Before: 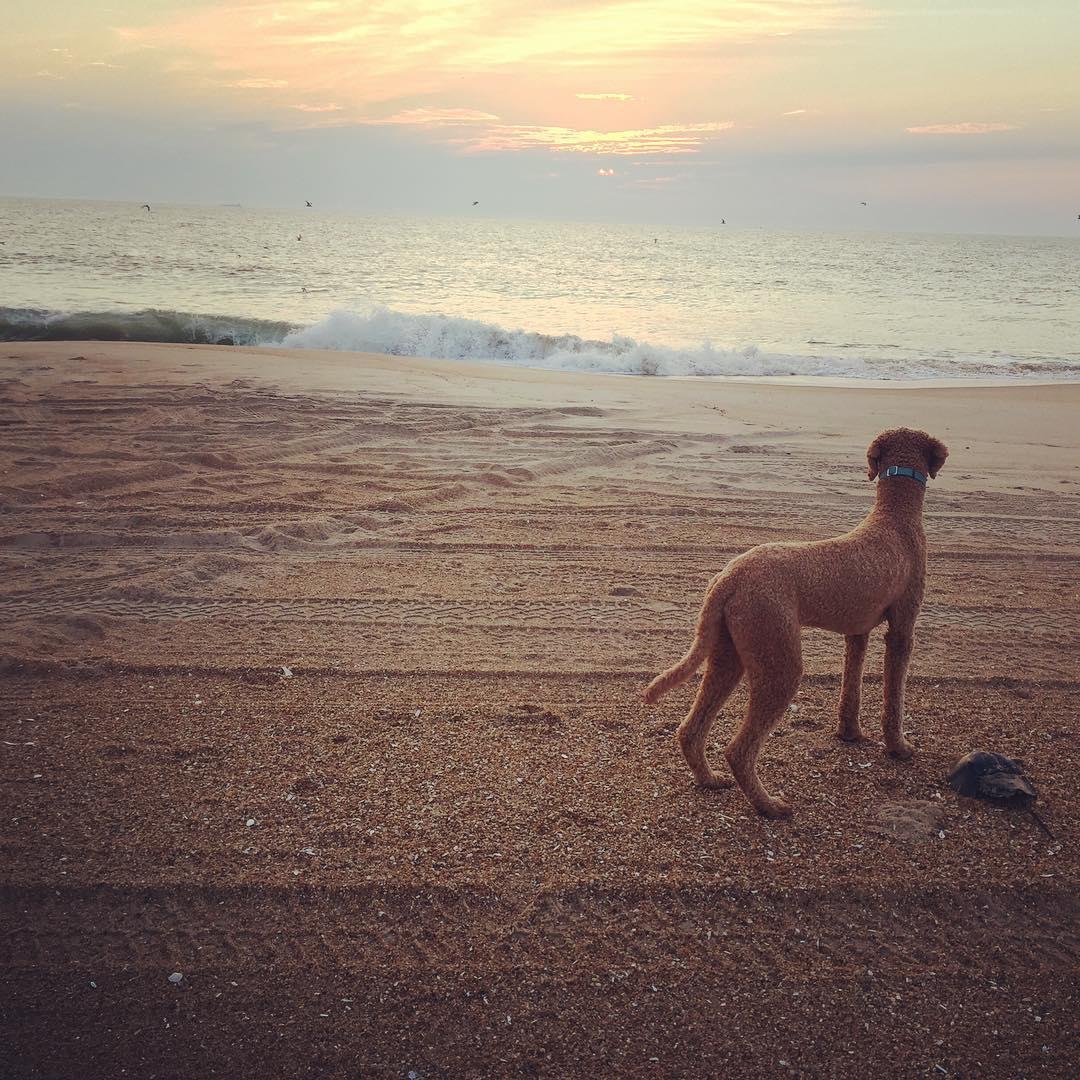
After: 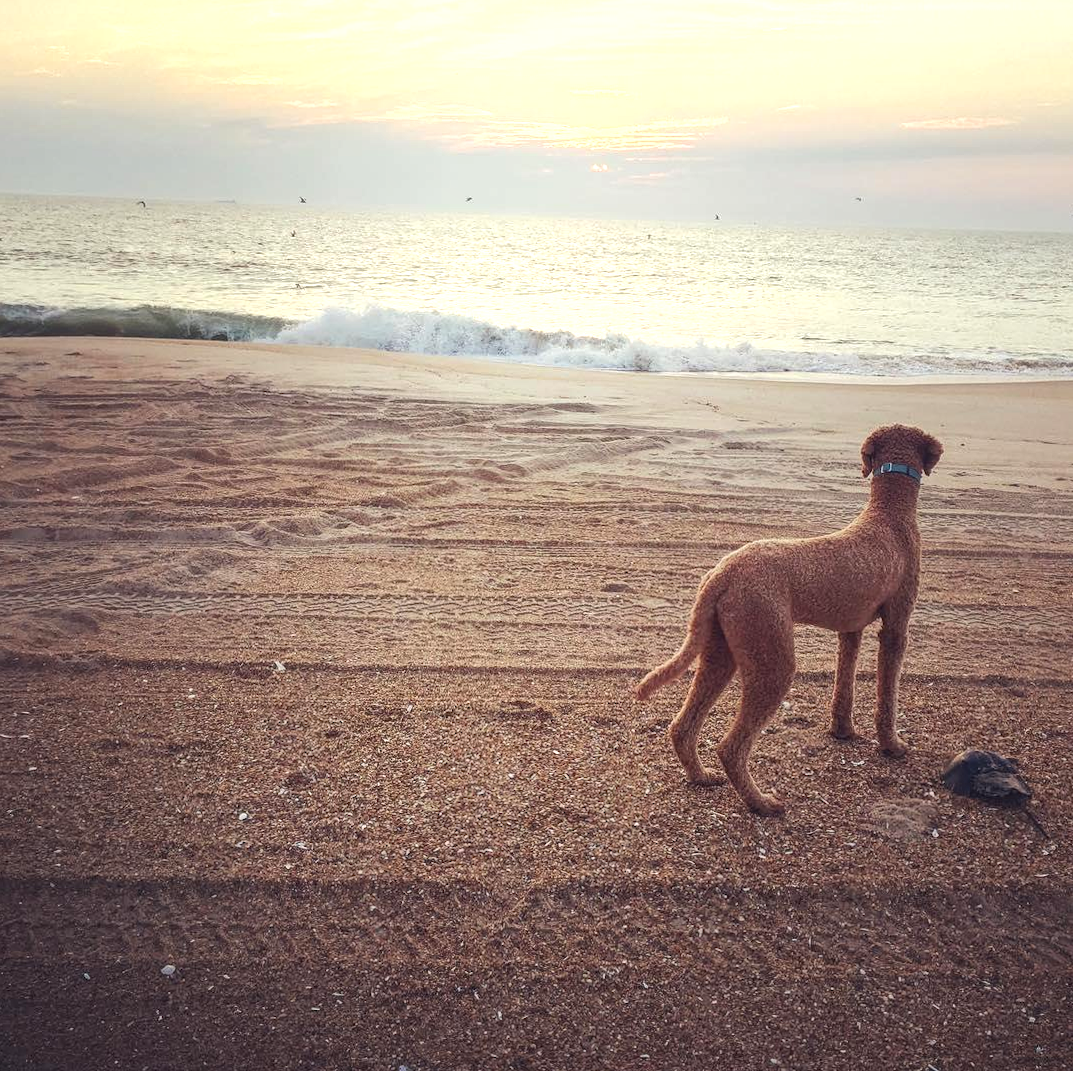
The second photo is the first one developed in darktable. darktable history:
rotate and perspective: rotation 0.192°, lens shift (horizontal) -0.015, crop left 0.005, crop right 0.996, crop top 0.006, crop bottom 0.99
local contrast: on, module defaults
exposure: black level correction 0, exposure 0.6 EV, compensate exposure bias true, compensate highlight preservation false
levels: mode automatic
